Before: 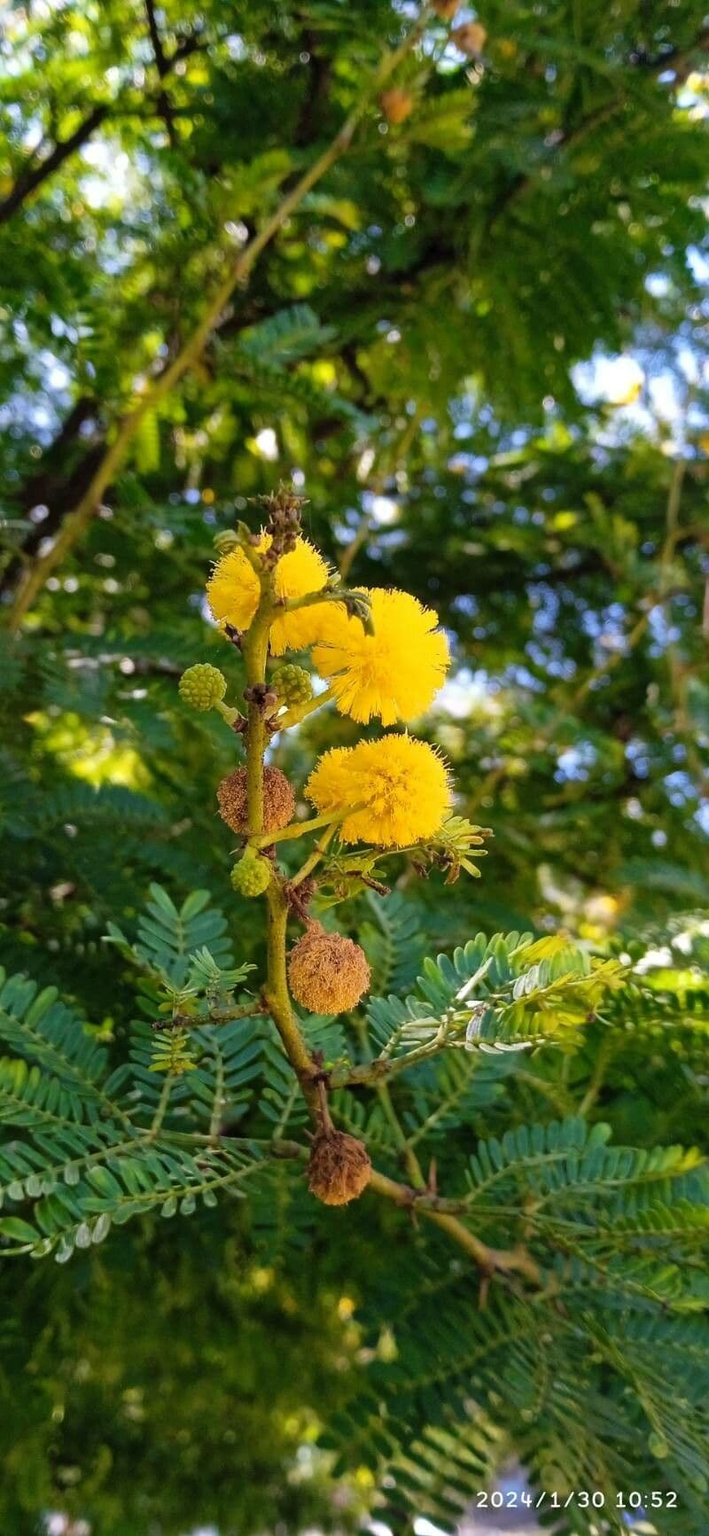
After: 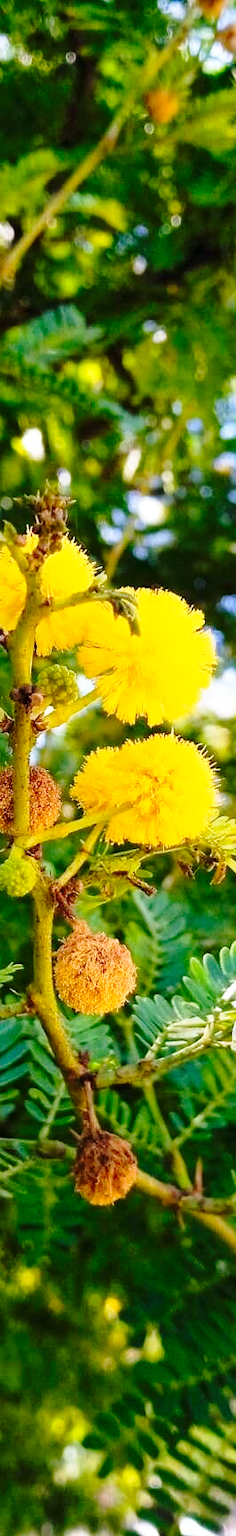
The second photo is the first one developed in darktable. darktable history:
base curve: curves: ch0 [(0, 0) (0.028, 0.03) (0.121, 0.232) (0.46, 0.748) (0.859, 0.968) (1, 1)], preserve colors none
contrast brightness saturation: contrast 0.036, saturation 0.16
crop: left 33.048%, right 33.531%
